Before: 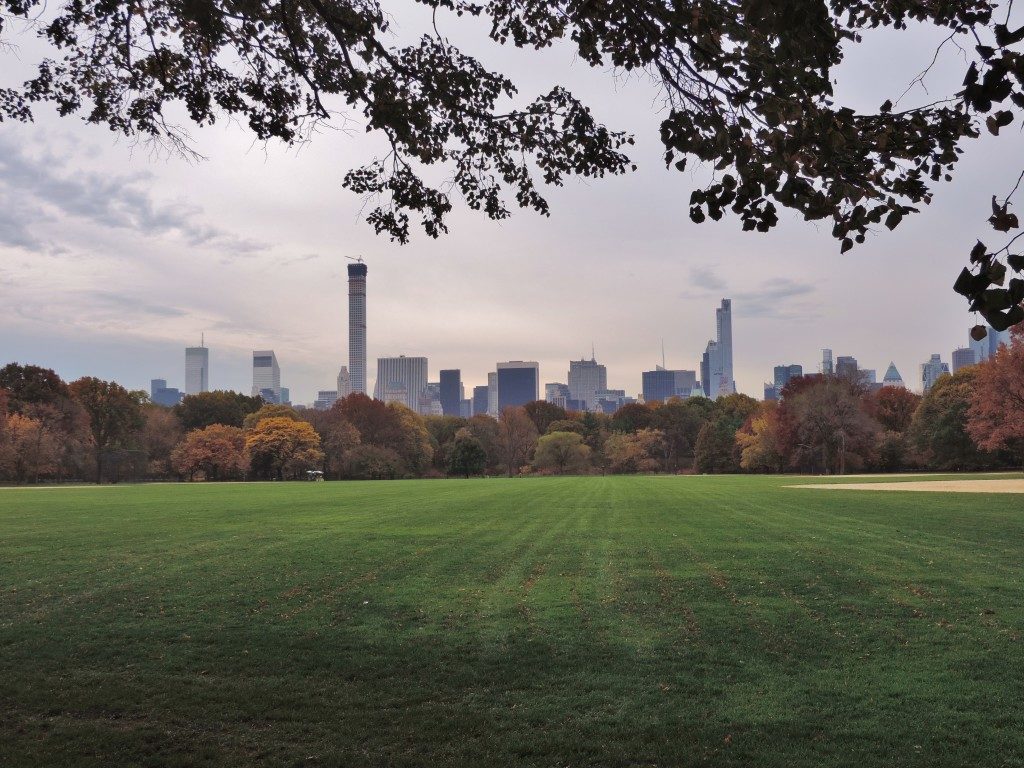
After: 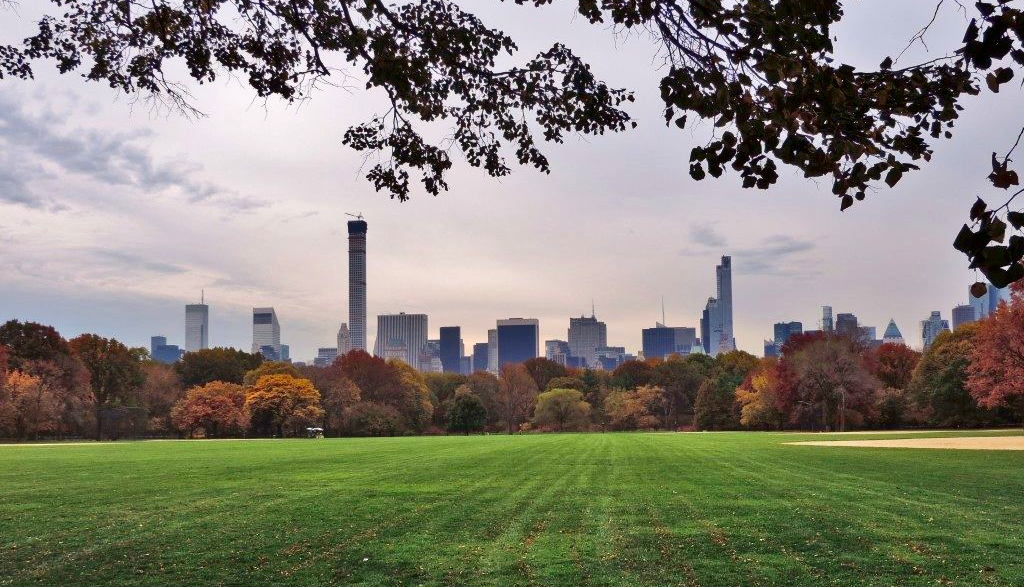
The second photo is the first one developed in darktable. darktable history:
contrast brightness saturation: contrast 0.216, brightness -0.184, saturation 0.234
tone equalizer: -7 EV 0.156 EV, -6 EV 0.599 EV, -5 EV 1.19 EV, -4 EV 1.33 EV, -3 EV 1.18 EV, -2 EV 0.6 EV, -1 EV 0.155 EV
crop: top 5.702%, bottom 17.745%
